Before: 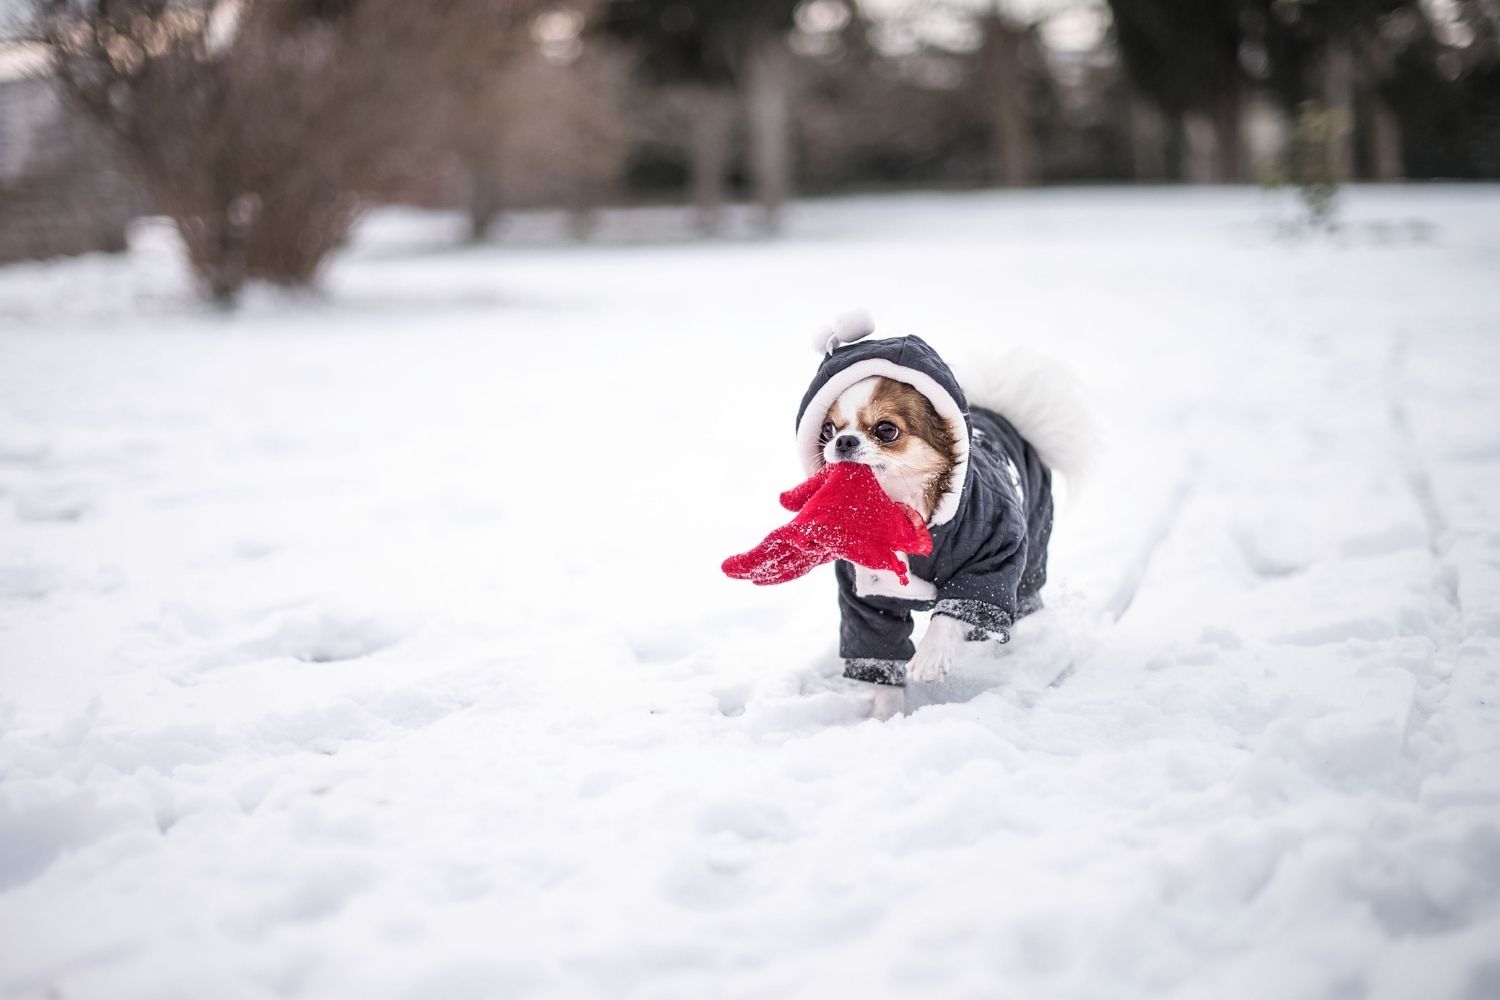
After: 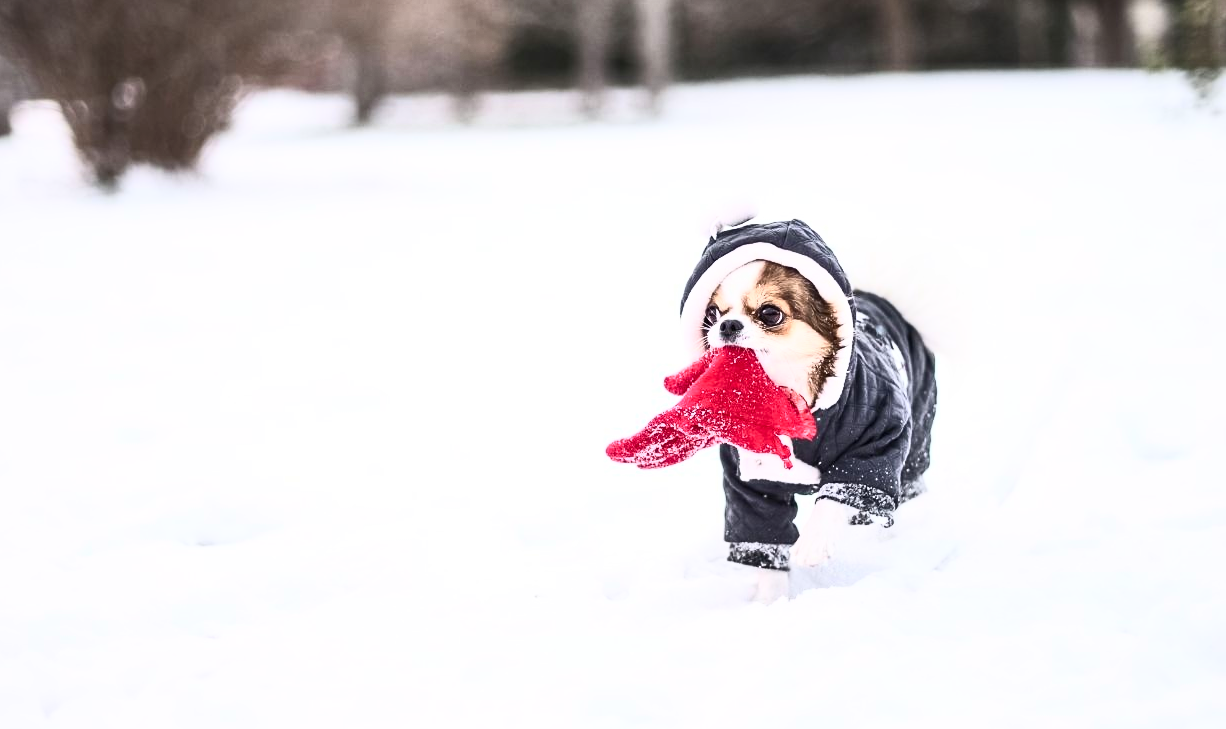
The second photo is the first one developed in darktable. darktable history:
crop: left 7.776%, top 11.674%, right 10.435%, bottom 15.425%
contrast brightness saturation: contrast 0.61, brightness 0.358, saturation 0.142
shadows and highlights: shadows 24.94, highlights -23.75
